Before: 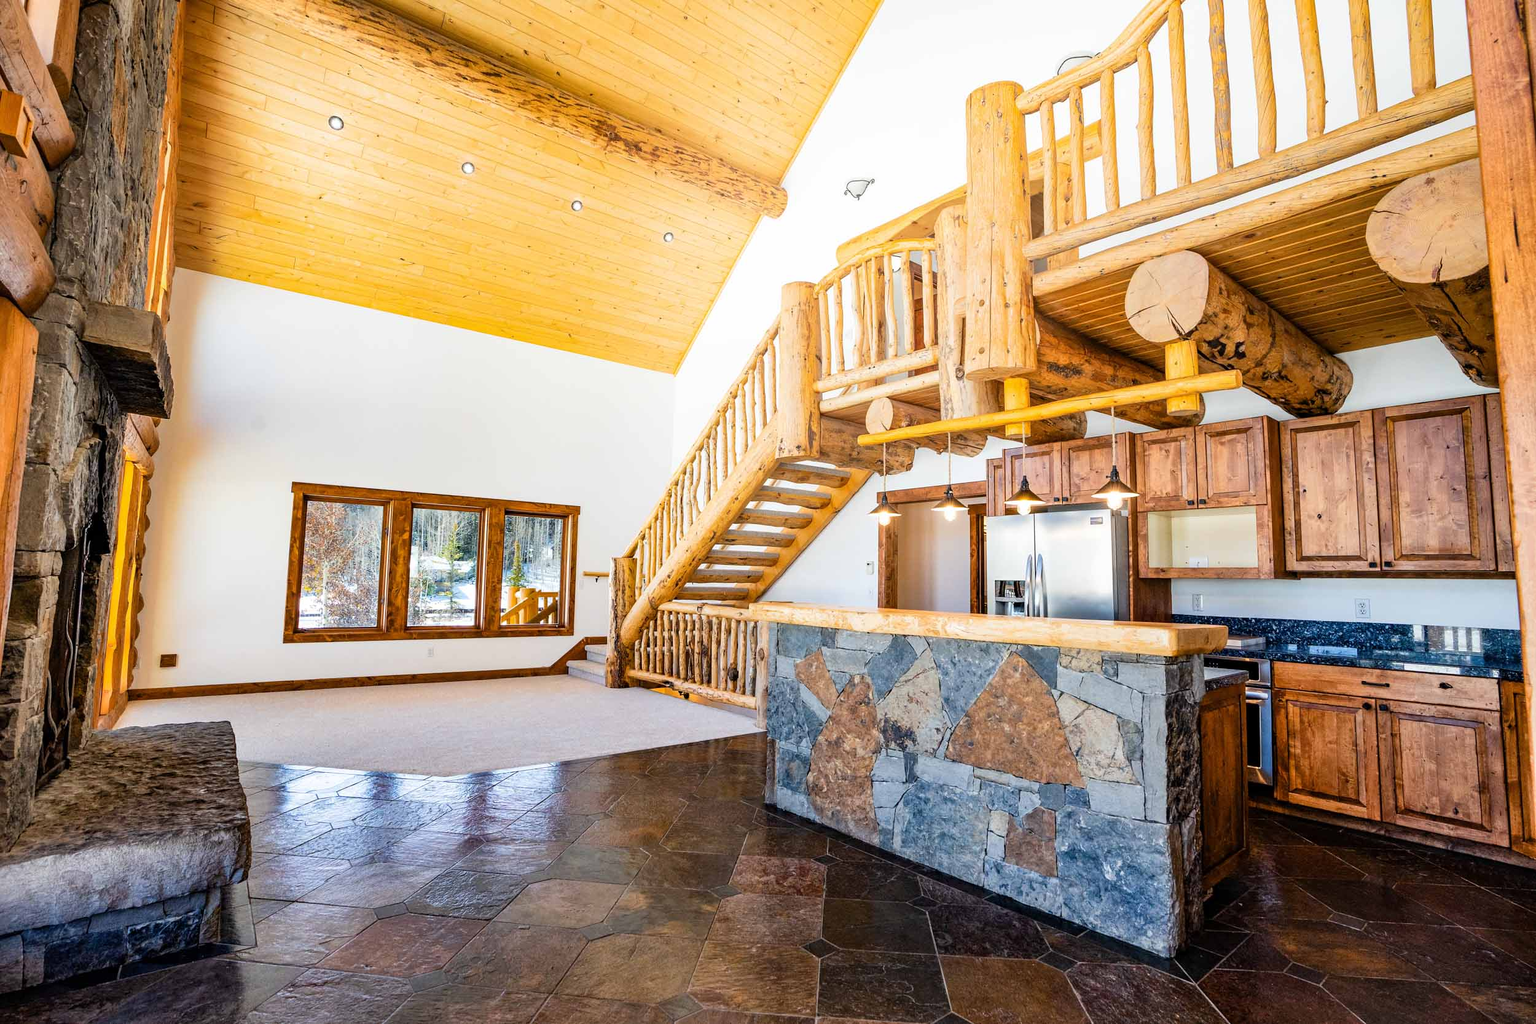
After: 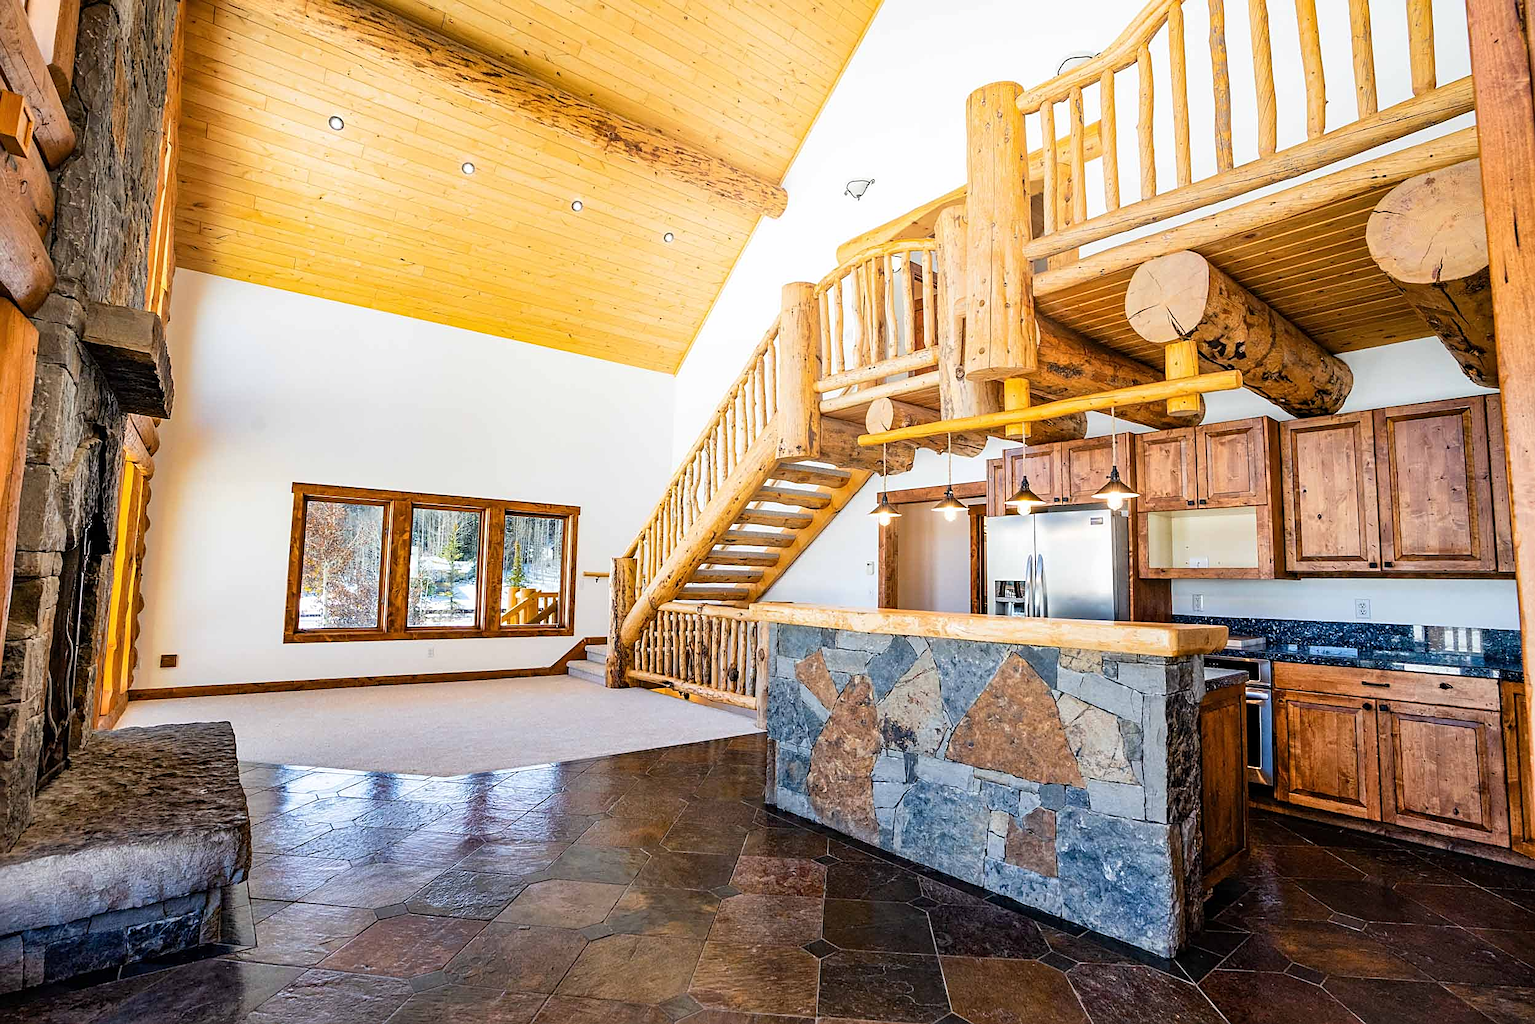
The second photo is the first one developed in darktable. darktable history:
sharpen: on, module defaults
color correction: highlights a* 0.003, highlights b* -0.283
